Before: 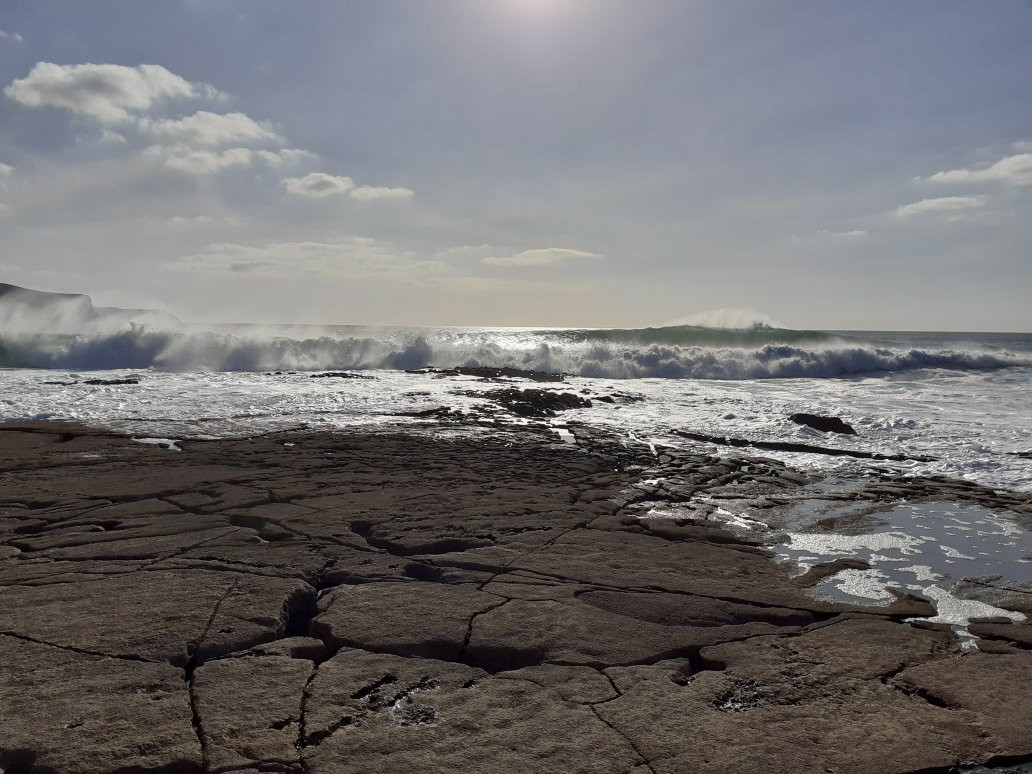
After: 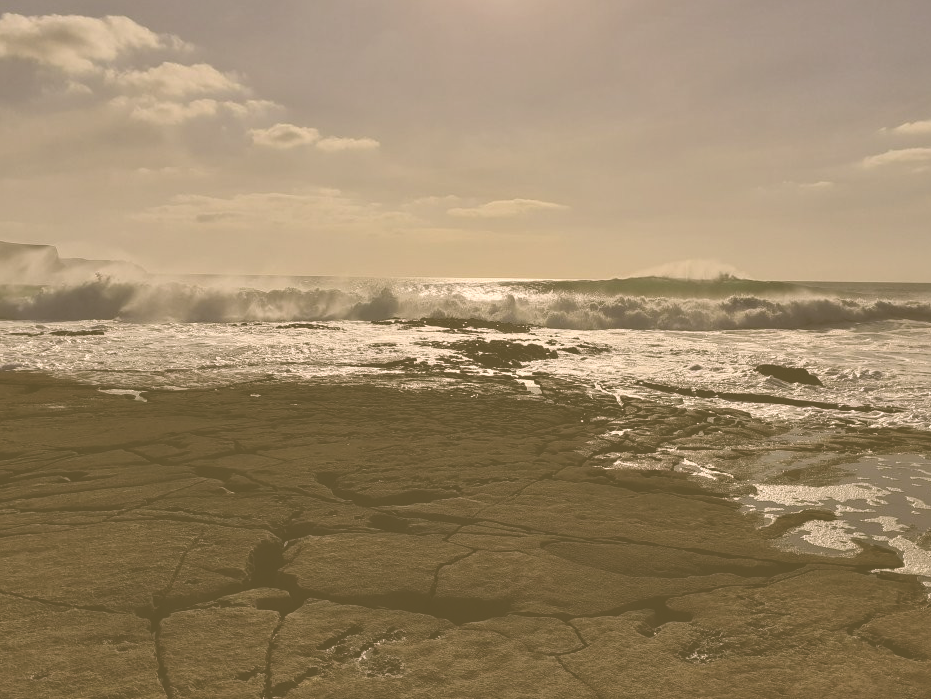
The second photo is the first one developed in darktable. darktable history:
crop: left 3.313%, top 6.366%, right 6.381%, bottom 3.234%
color correction: highlights a* 8.26, highlights b* 15.39, shadows a* -0.557, shadows b* 26.44
exposure: black level correction -0.086, compensate highlight preservation false
tone equalizer: on, module defaults
